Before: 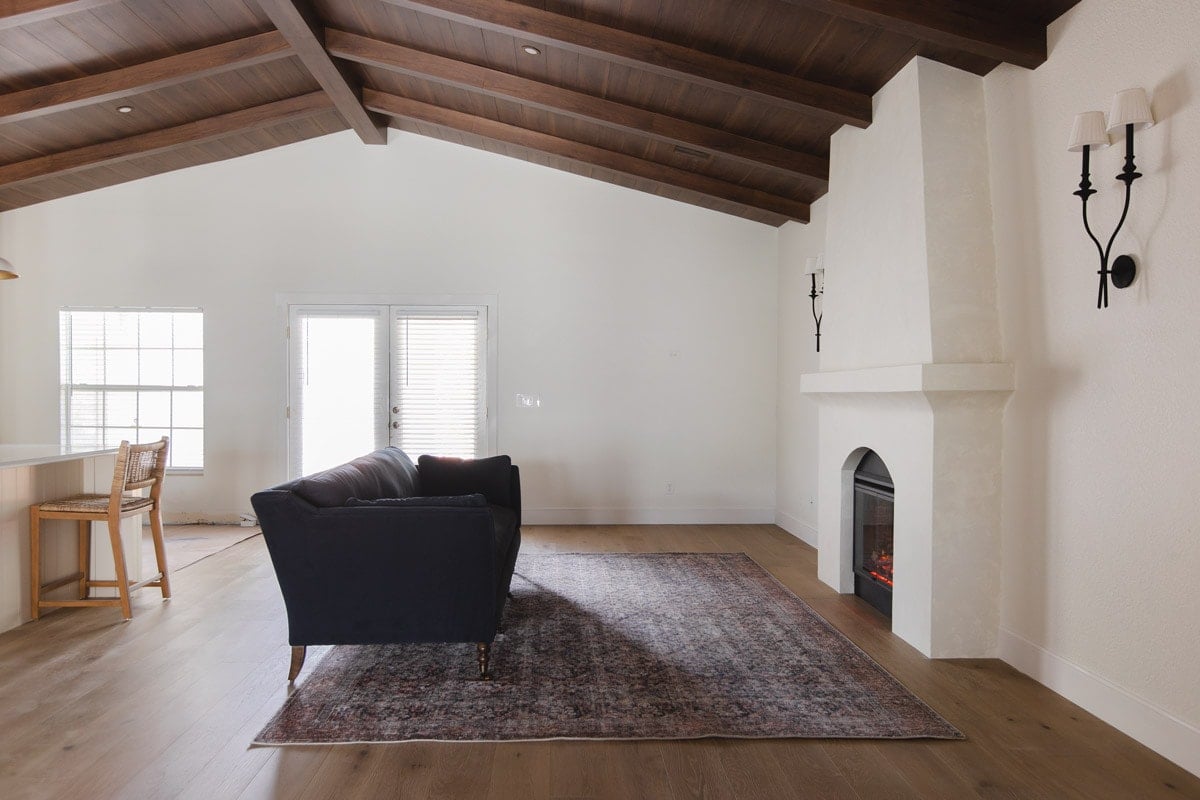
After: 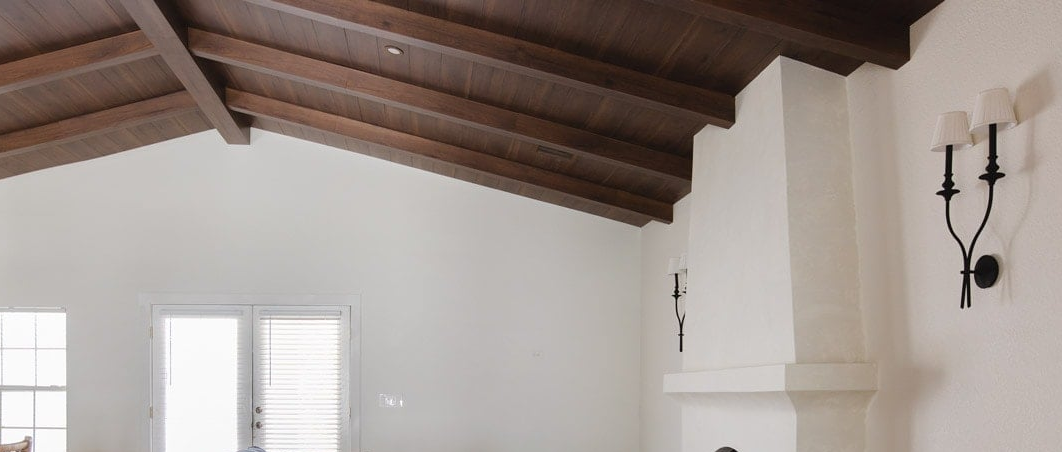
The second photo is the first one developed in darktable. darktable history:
crop and rotate: left 11.48%, bottom 43.47%
